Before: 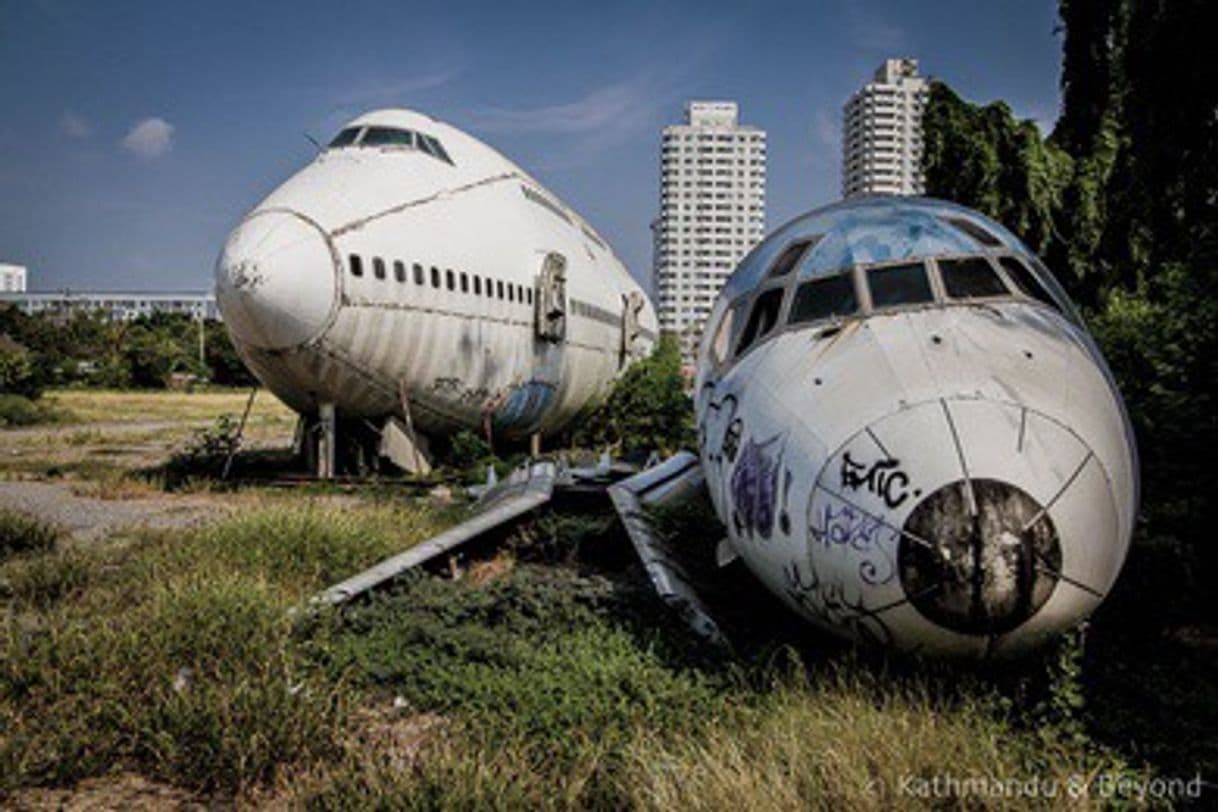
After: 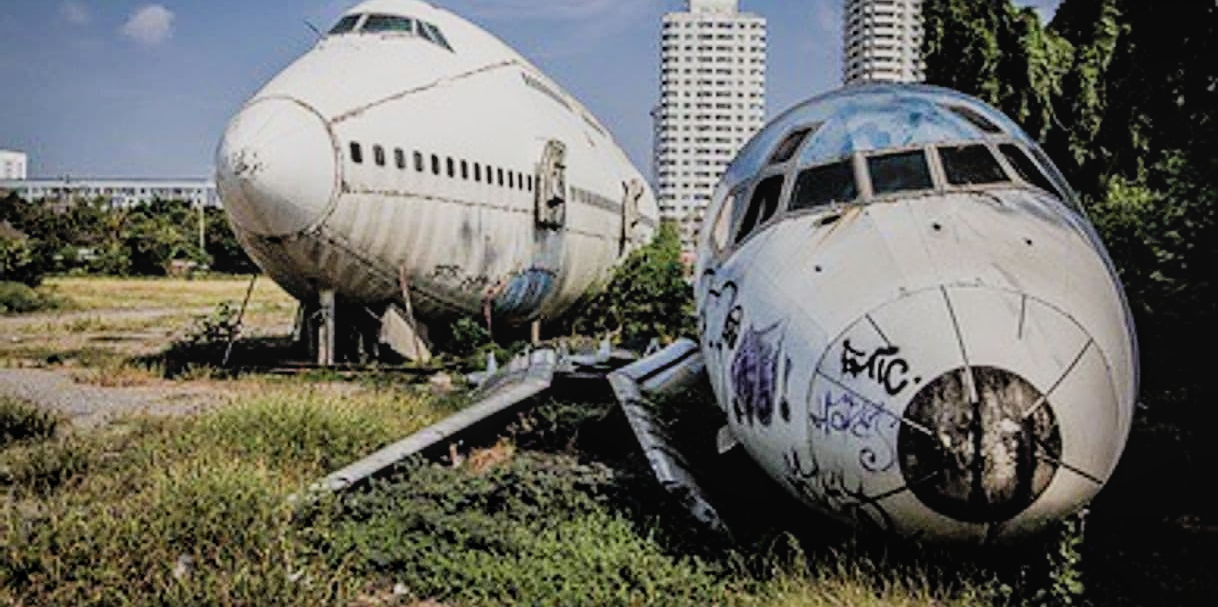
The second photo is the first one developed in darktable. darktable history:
filmic rgb: black relative exposure -7.65 EV, white relative exposure 4.56 EV, threshold 2.98 EV, hardness 3.61, enable highlight reconstruction true
crop: top 14.013%, bottom 11.127%
local contrast: detail 109%
sharpen: on, module defaults
contrast brightness saturation: contrast 0.048, brightness 0.065, saturation 0.015
exposure: black level correction 0.001, exposure 0.499 EV, compensate highlight preservation false
